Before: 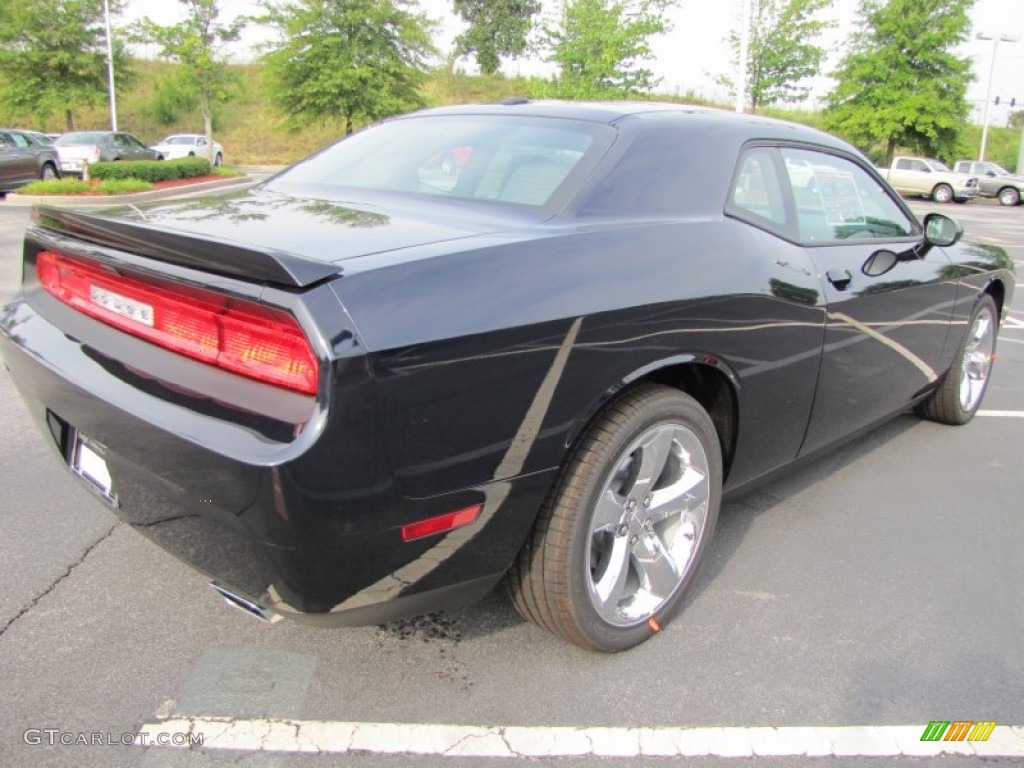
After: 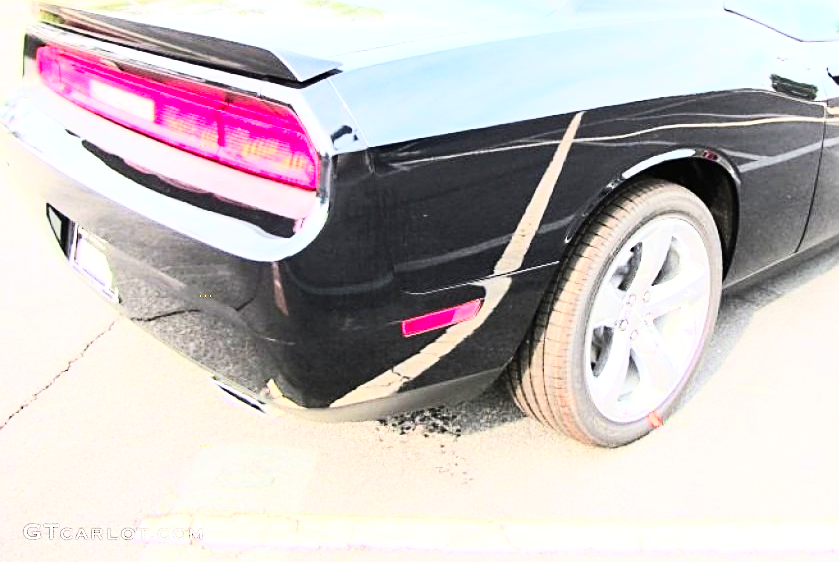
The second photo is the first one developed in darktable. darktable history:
contrast brightness saturation: contrast 0.054
sharpen: on, module defaults
crop: top 26.769%, right 18.022%
exposure: exposure 0.202 EV, compensate exposure bias true, compensate highlight preservation false
base curve: curves: ch0 [(0, 0.003) (0.001, 0.002) (0.006, 0.004) (0.02, 0.022) (0.048, 0.086) (0.094, 0.234) (0.162, 0.431) (0.258, 0.629) (0.385, 0.8) (0.548, 0.918) (0.751, 0.988) (1, 1)]
tone equalizer: -8 EV 0.019 EV, -7 EV -0.011 EV, -6 EV 0.014 EV, -5 EV 0.04 EV, -4 EV 0.296 EV, -3 EV 0.637 EV, -2 EV 0.557 EV, -1 EV 0.208 EV, +0 EV 0.048 EV, edges refinement/feathering 500, mask exposure compensation -1.57 EV, preserve details no
color zones: curves: ch1 [(0.239, 0.552) (0.75, 0.5)]; ch2 [(0.25, 0.462) (0.749, 0.457)], mix 25.03%
